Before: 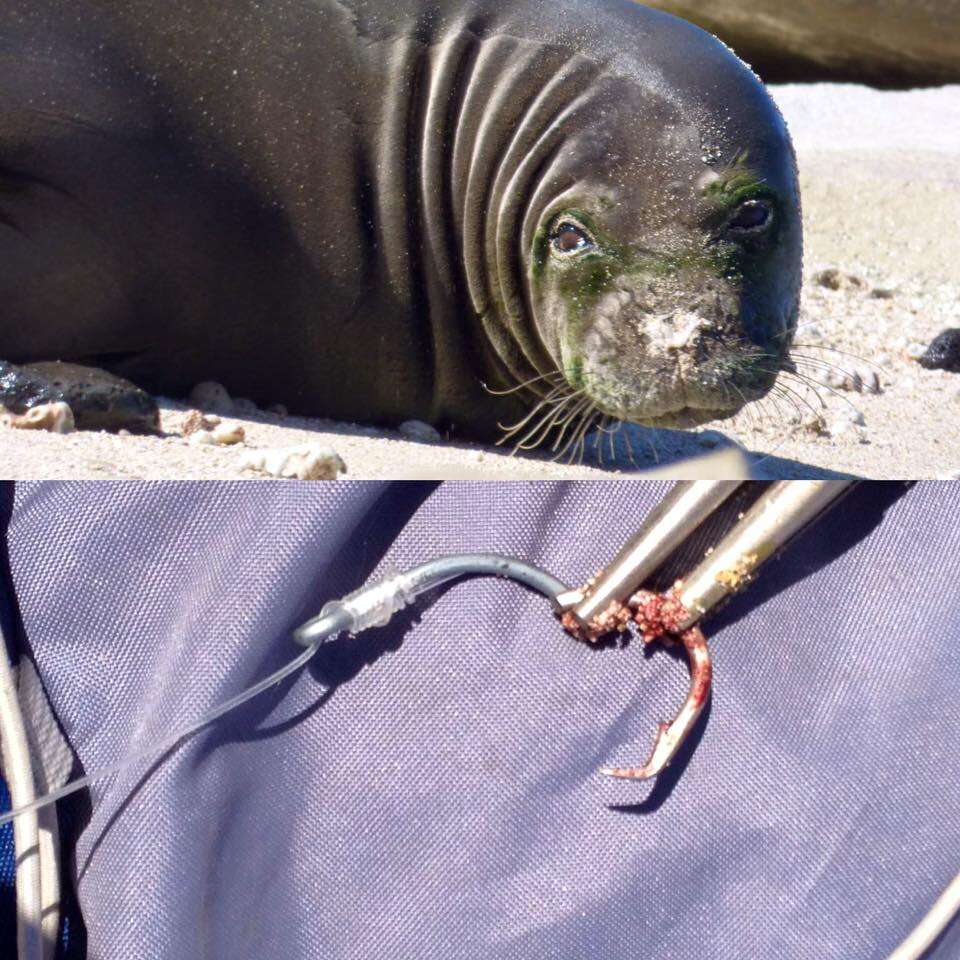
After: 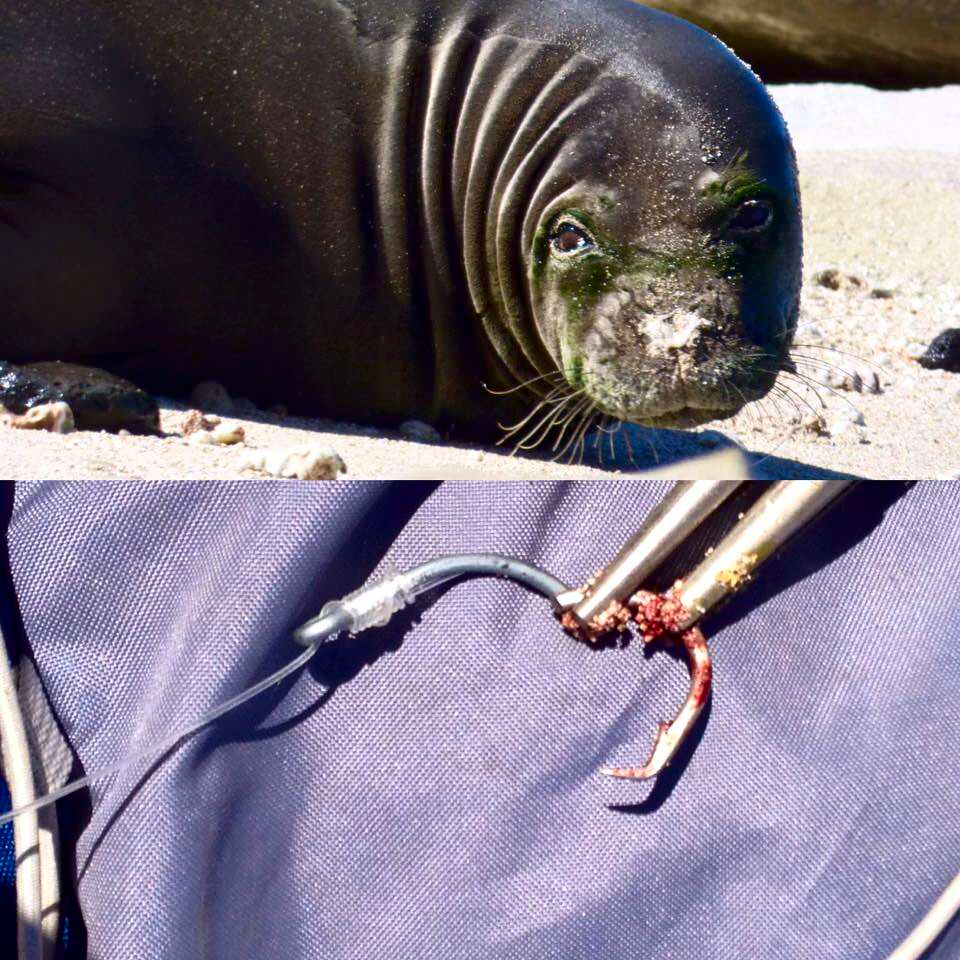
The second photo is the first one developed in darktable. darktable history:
contrast brightness saturation: contrast 0.19, brightness -0.11, saturation 0.209
